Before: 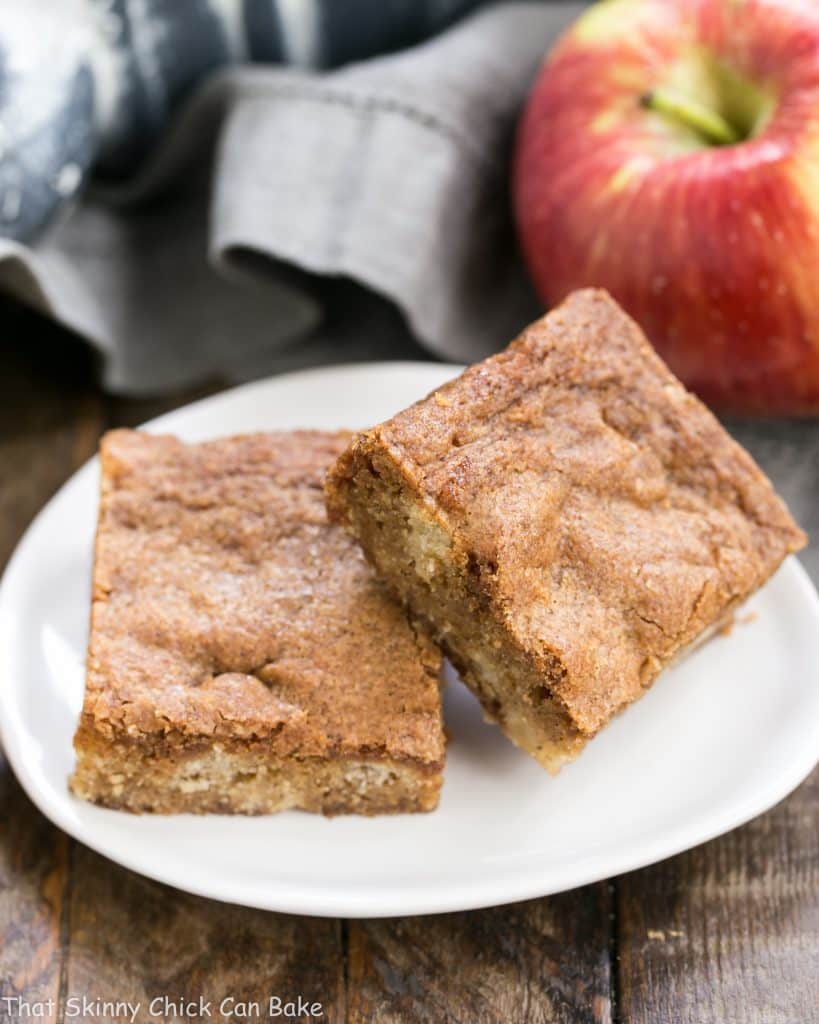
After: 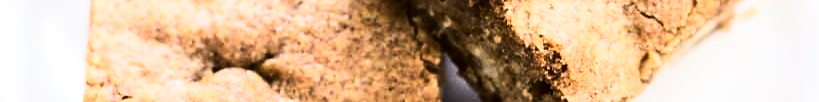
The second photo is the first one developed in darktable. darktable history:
tone curve: curves: ch0 [(0, 0) (0.137, 0.063) (0.255, 0.176) (0.502, 0.502) (0.749, 0.839) (1, 1)], color space Lab, linked channels, preserve colors none
contrast brightness saturation: contrast 0.28
crop and rotate: top 59.084%, bottom 30.916%
